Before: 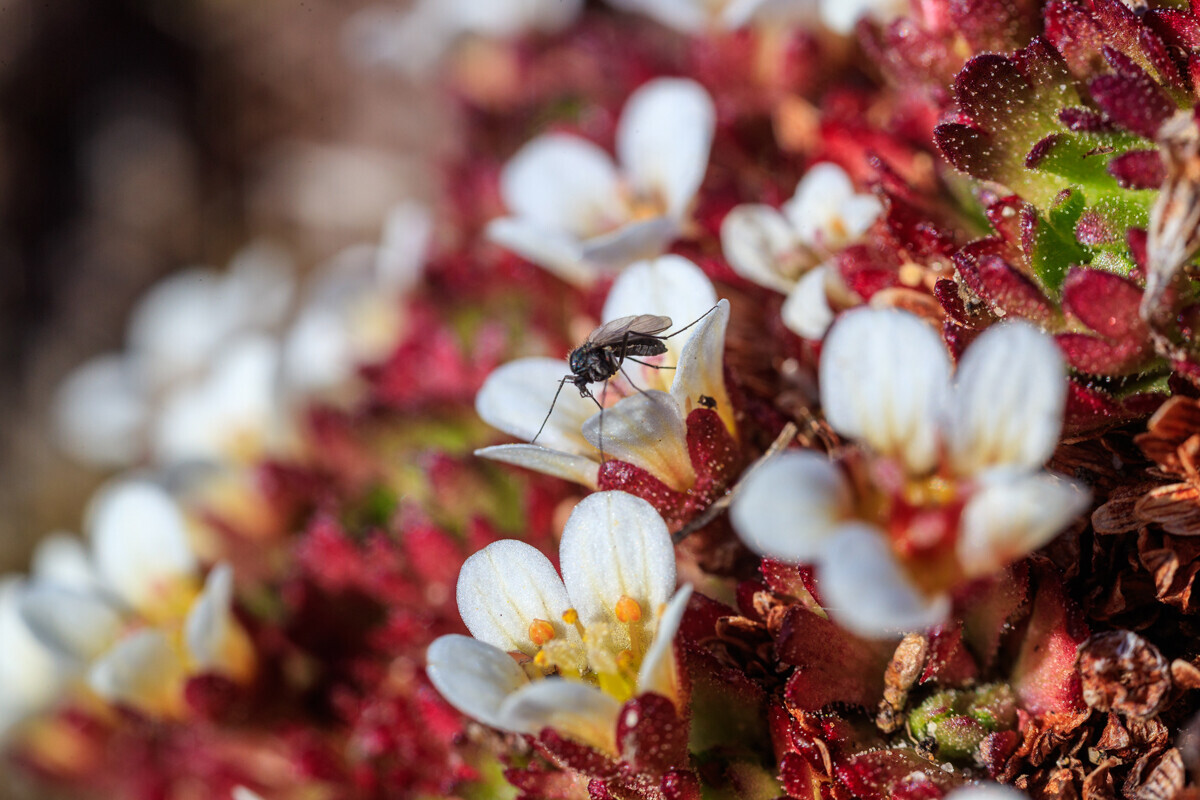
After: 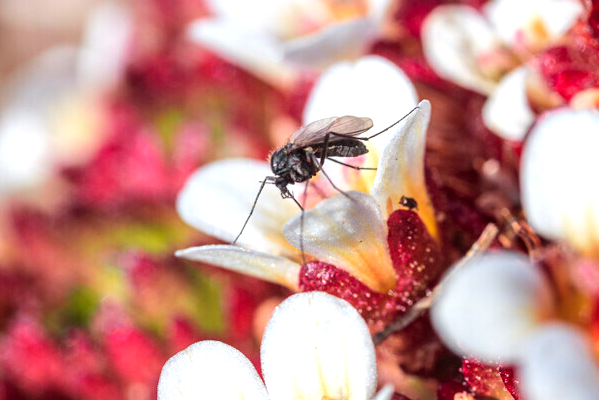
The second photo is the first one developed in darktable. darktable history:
tone curve: curves: ch0 [(0, 0.013) (0.036, 0.035) (0.274, 0.288) (0.504, 0.536) (0.844, 0.84) (1, 0.97)]; ch1 [(0, 0) (0.389, 0.403) (0.462, 0.48) (0.499, 0.5) (0.524, 0.529) (0.567, 0.603) (0.626, 0.651) (0.749, 0.781) (1, 1)]; ch2 [(0, 0) (0.464, 0.478) (0.5, 0.501) (0.533, 0.539) (0.599, 0.6) (0.704, 0.732) (1, 1)], color space Lab, independent channels, preserve colors none
crop: left 25%, top 25%, right 25%, bottom 25%
exposure: black level correction 0, exposure 0.7 EV, compensate exposure bias true, compensate highlight preservation false
